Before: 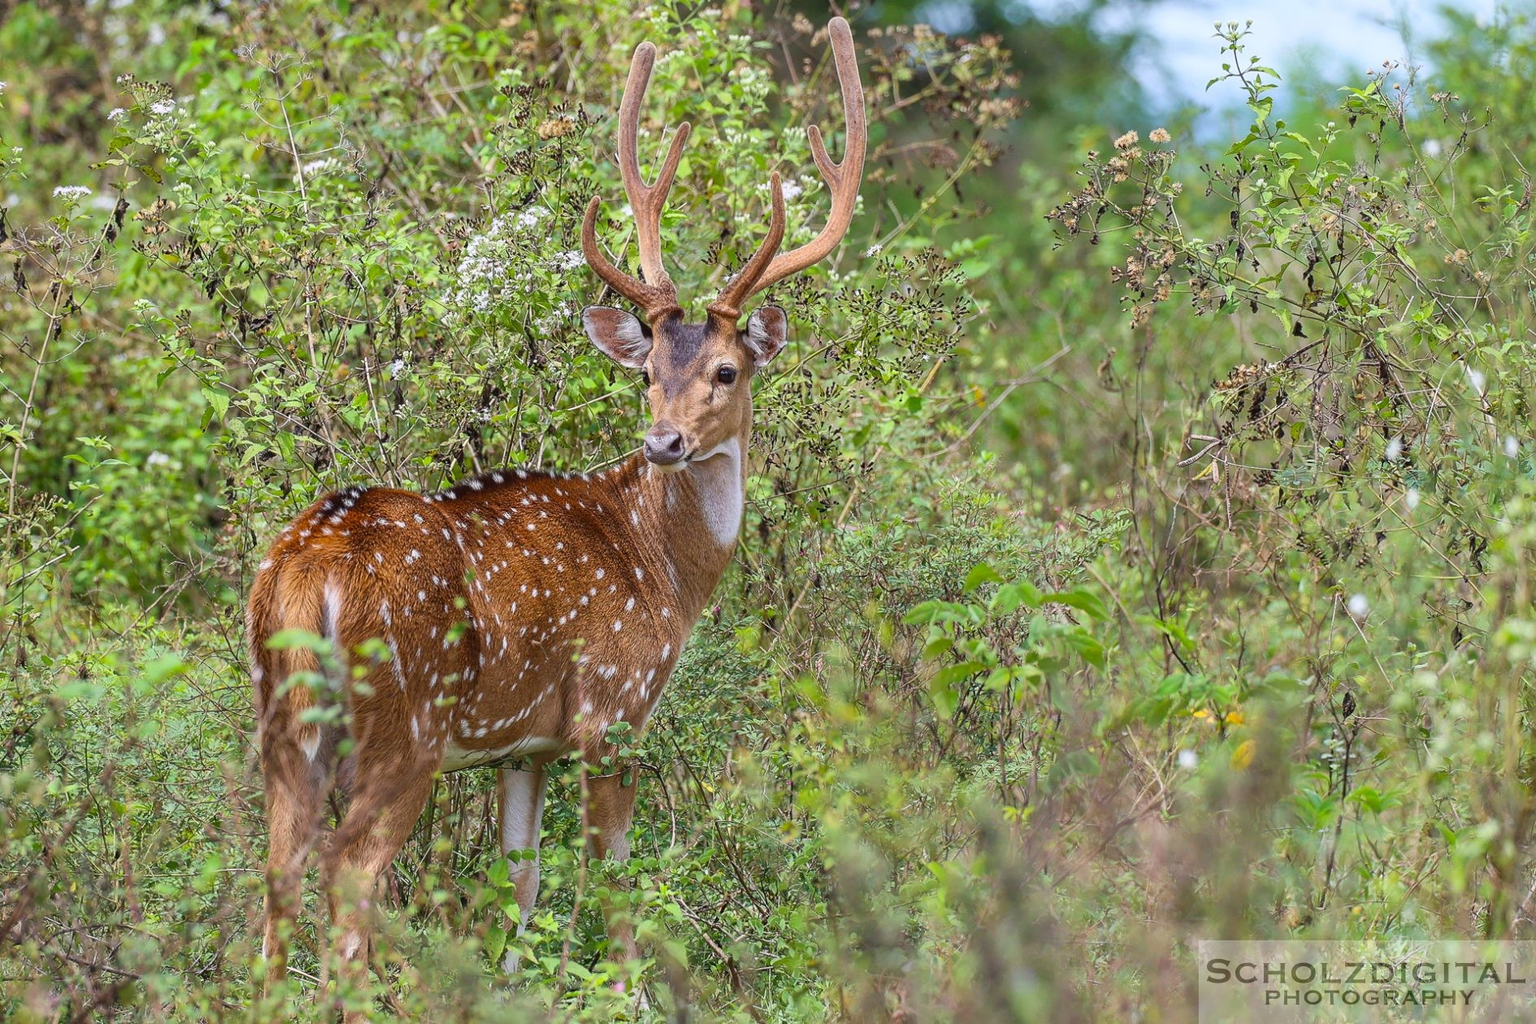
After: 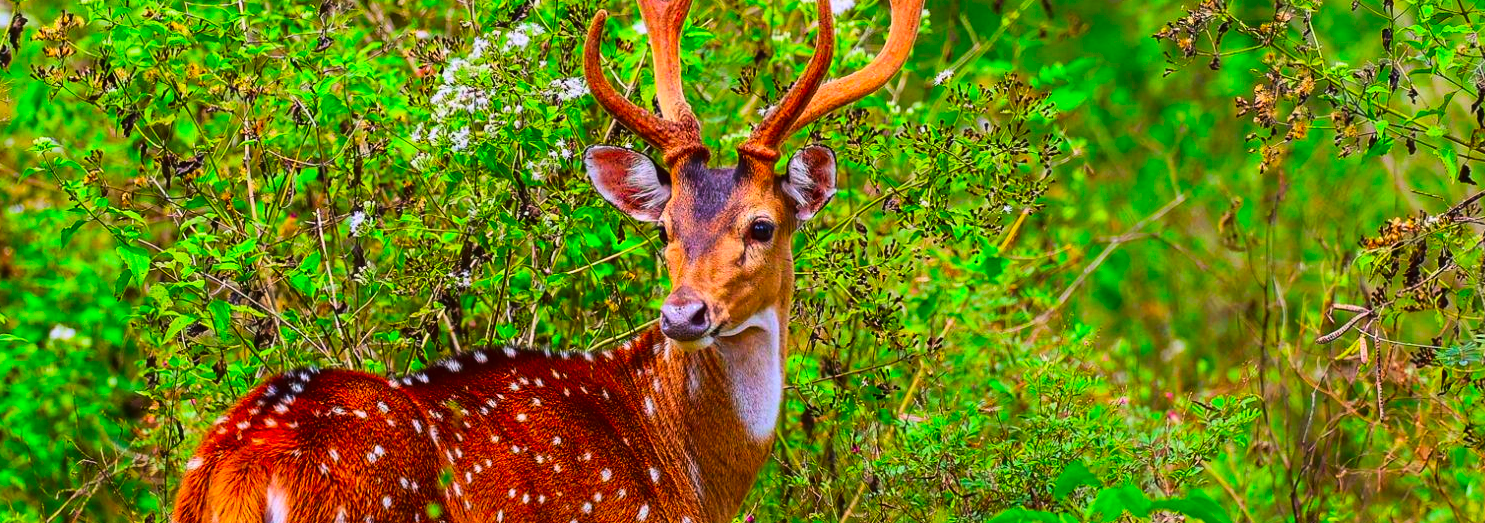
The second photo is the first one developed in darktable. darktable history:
crop: left 7.036%, top 18.398%, right 14.379%, bottom 40.043%
color correction: saturation 3
tone curve: curves: ch0 [(0.016, 0.011) (0.21, 0.113) (0.515, 0.476) (0.78, 0.795) (1, 0.981)], color space Lab, linked channels, preserve colors none
